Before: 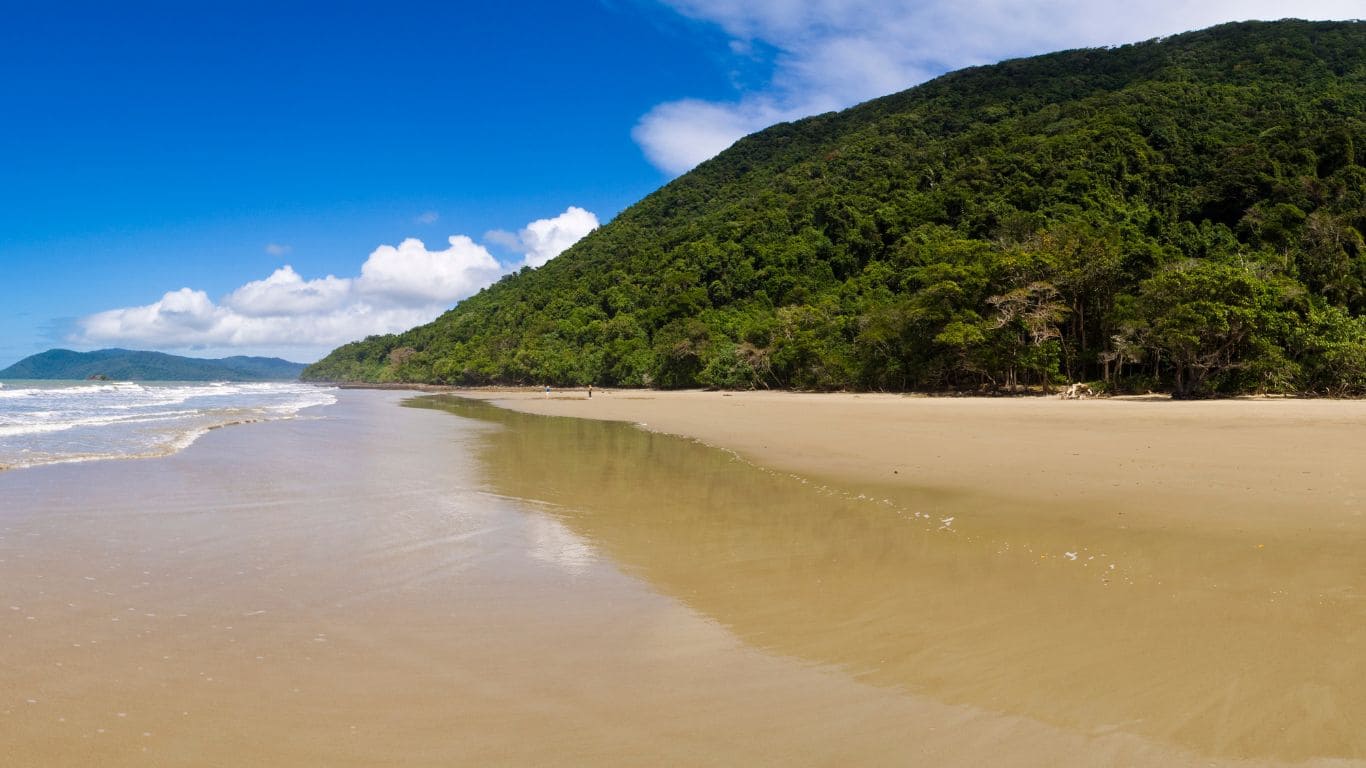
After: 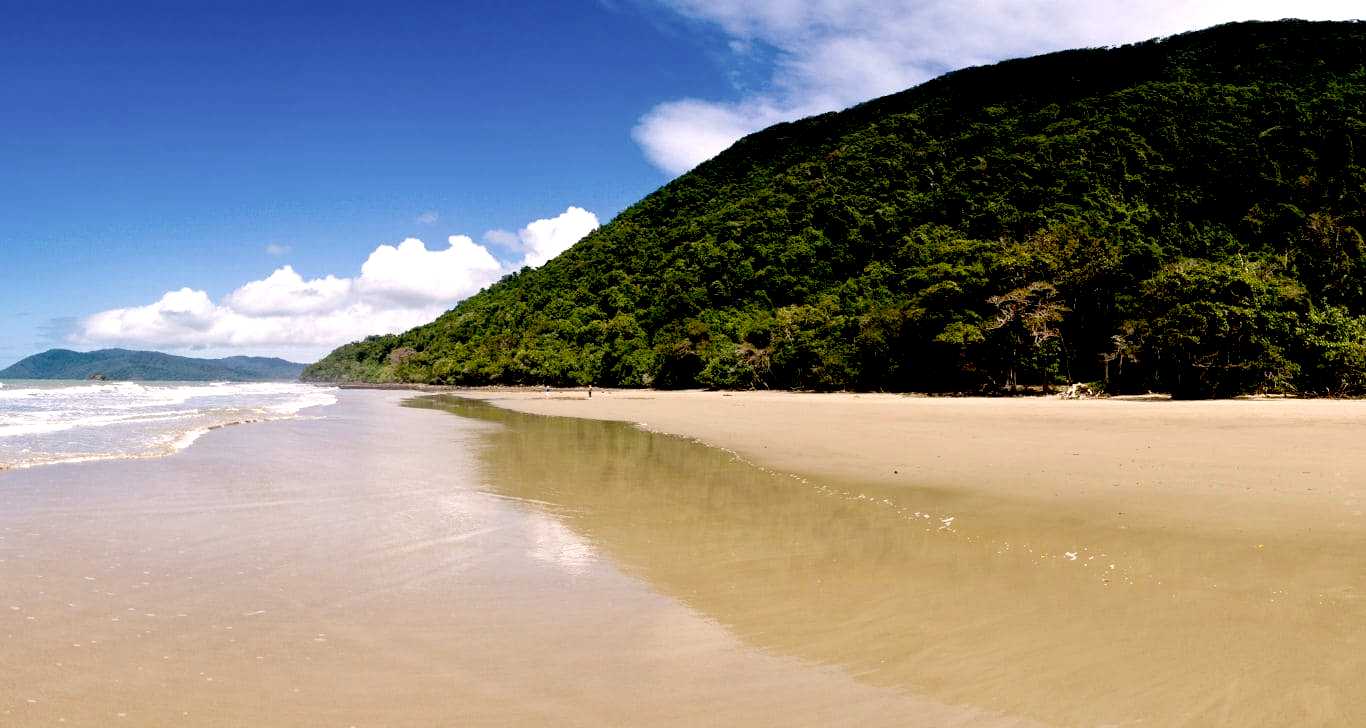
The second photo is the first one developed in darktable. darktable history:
crop and rotate: top 0%, bottom 5.097%
exposure: black level correction 0.04, exposure 0.5 EV, compensate highlight preservation false
color correction: highlights a* 5.59, highlights b* 5.24, saturation 0.68
